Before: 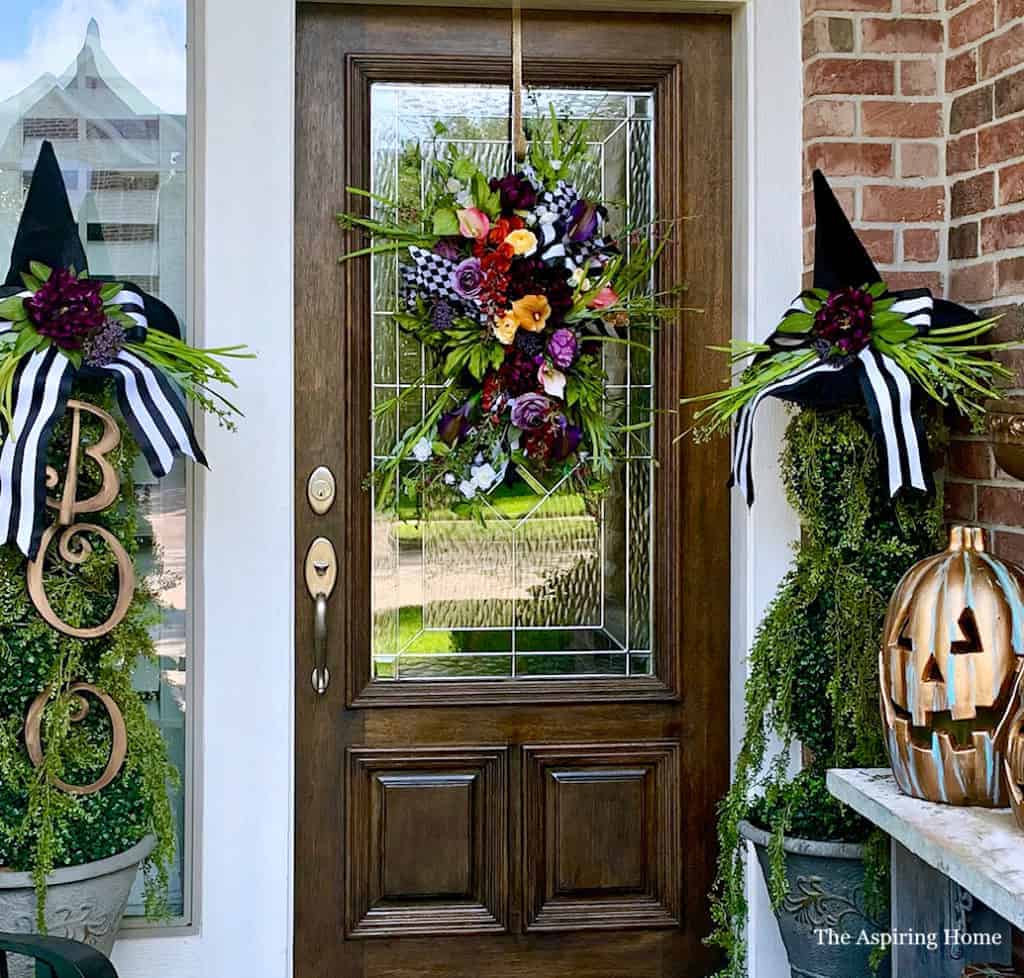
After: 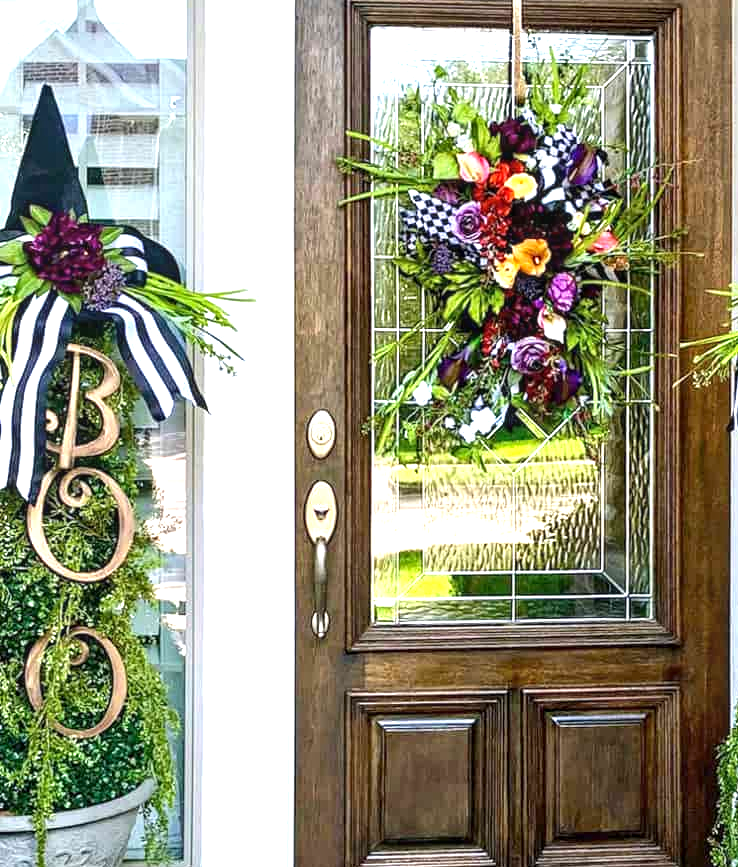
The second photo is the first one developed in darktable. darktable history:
contrast brightness saturation: contrast 0.071
local contrast: detail 130%
exposure: black level correction 0, exposure 1.101 EV, compensate exposure bias true, compensate highlight preservation false
crop: top 5.74%, right 27.865%, bottom 5.571%
